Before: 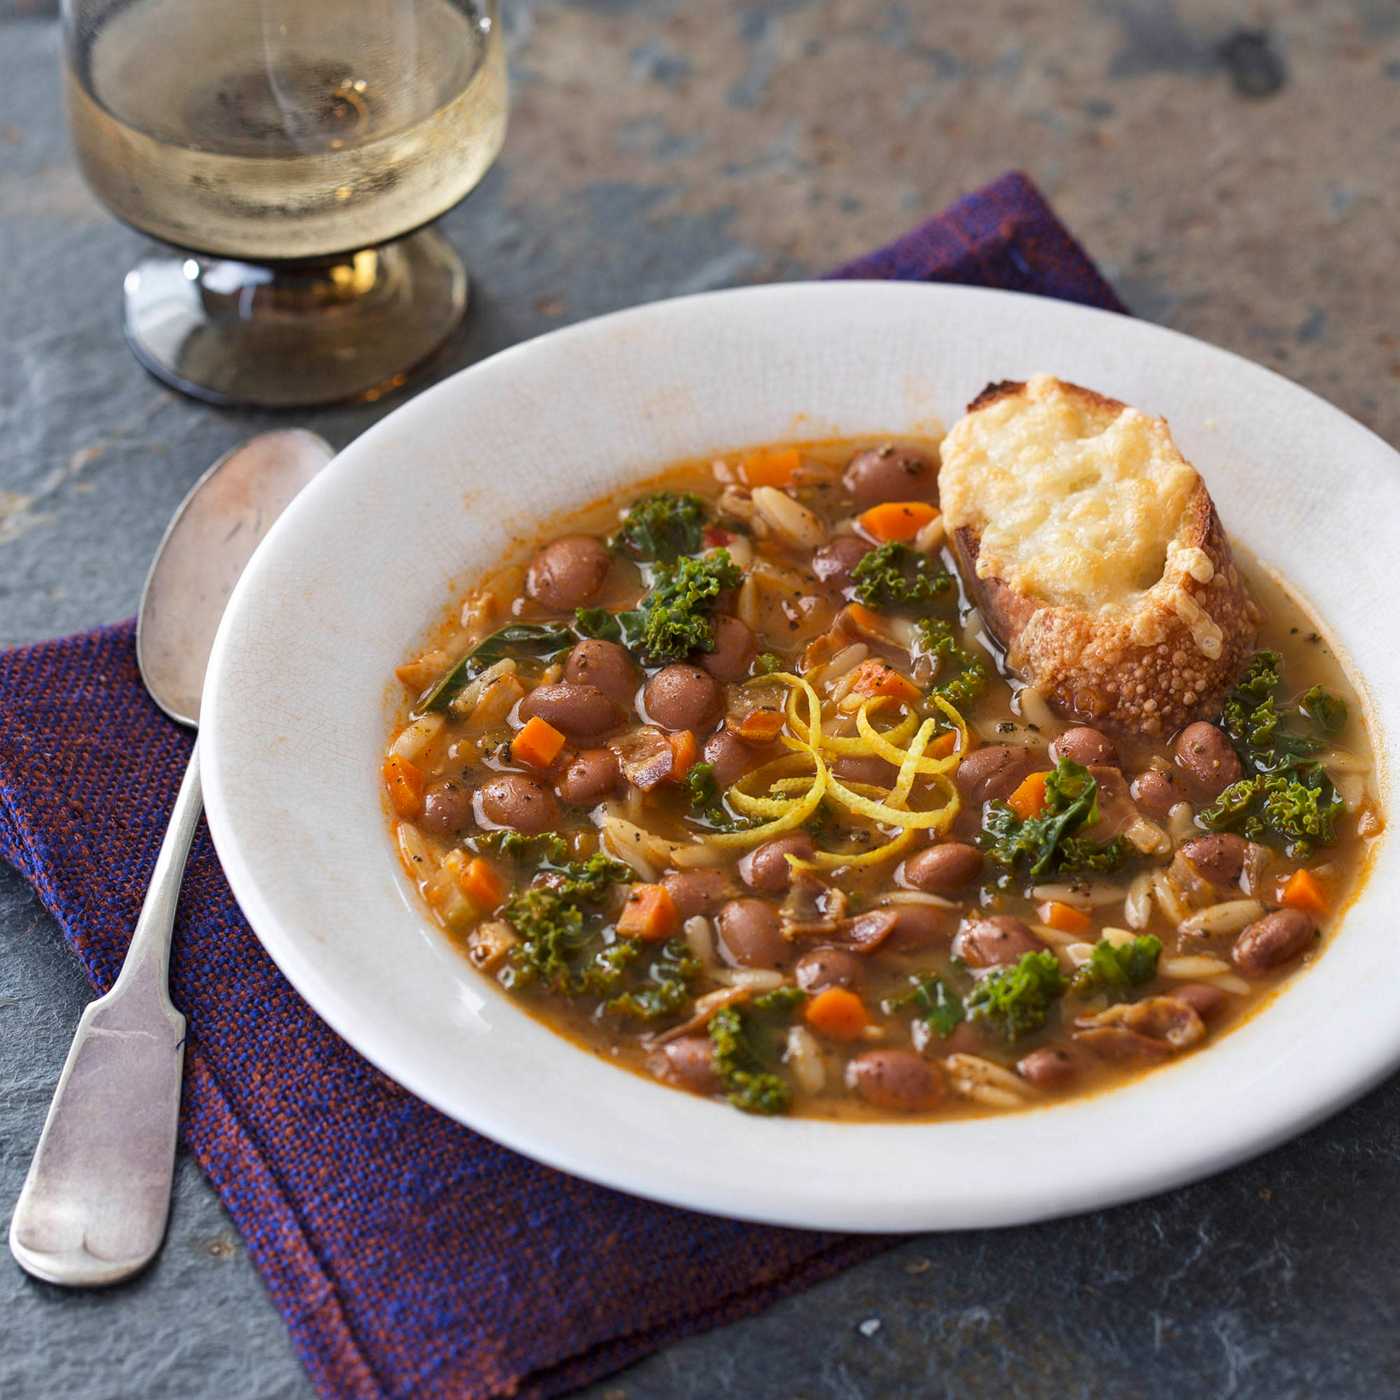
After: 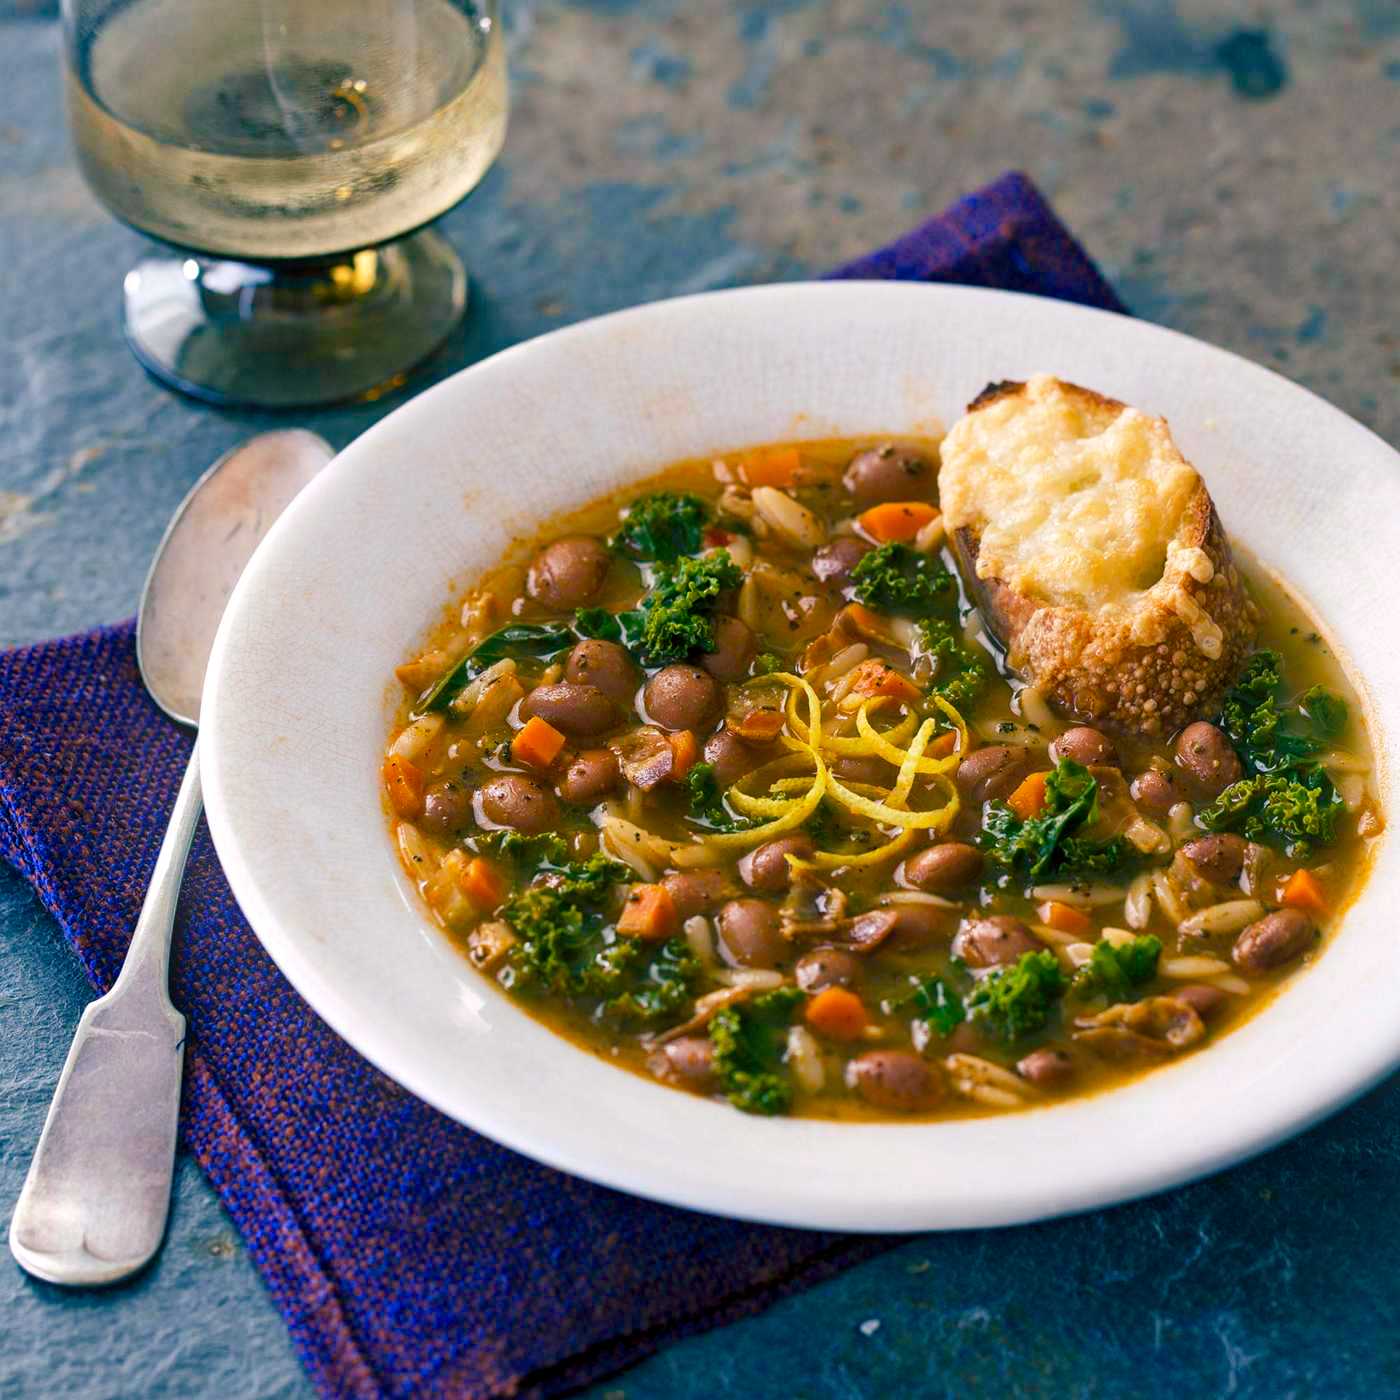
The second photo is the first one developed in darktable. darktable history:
bloom: size 13.65%, threshold 98.39%, strength 4.82%
color balance rgb: shadows lift › luminance -28.76%, shadows lift › chroma 10%, shadows lift › hue 230°, power › chroma 0.5%, power › hue 215°, highlights gain › luminance 7.14%, highlights gain › chroma 1%, highlights gain › hue 50°, global offset › luminance -0.29%, global offset › hue 260°, perceptual saturation grading › global saturation 20%, perceptual saturation grading › highlights -13.92%, perceptual saturation grading › shadows 50%
